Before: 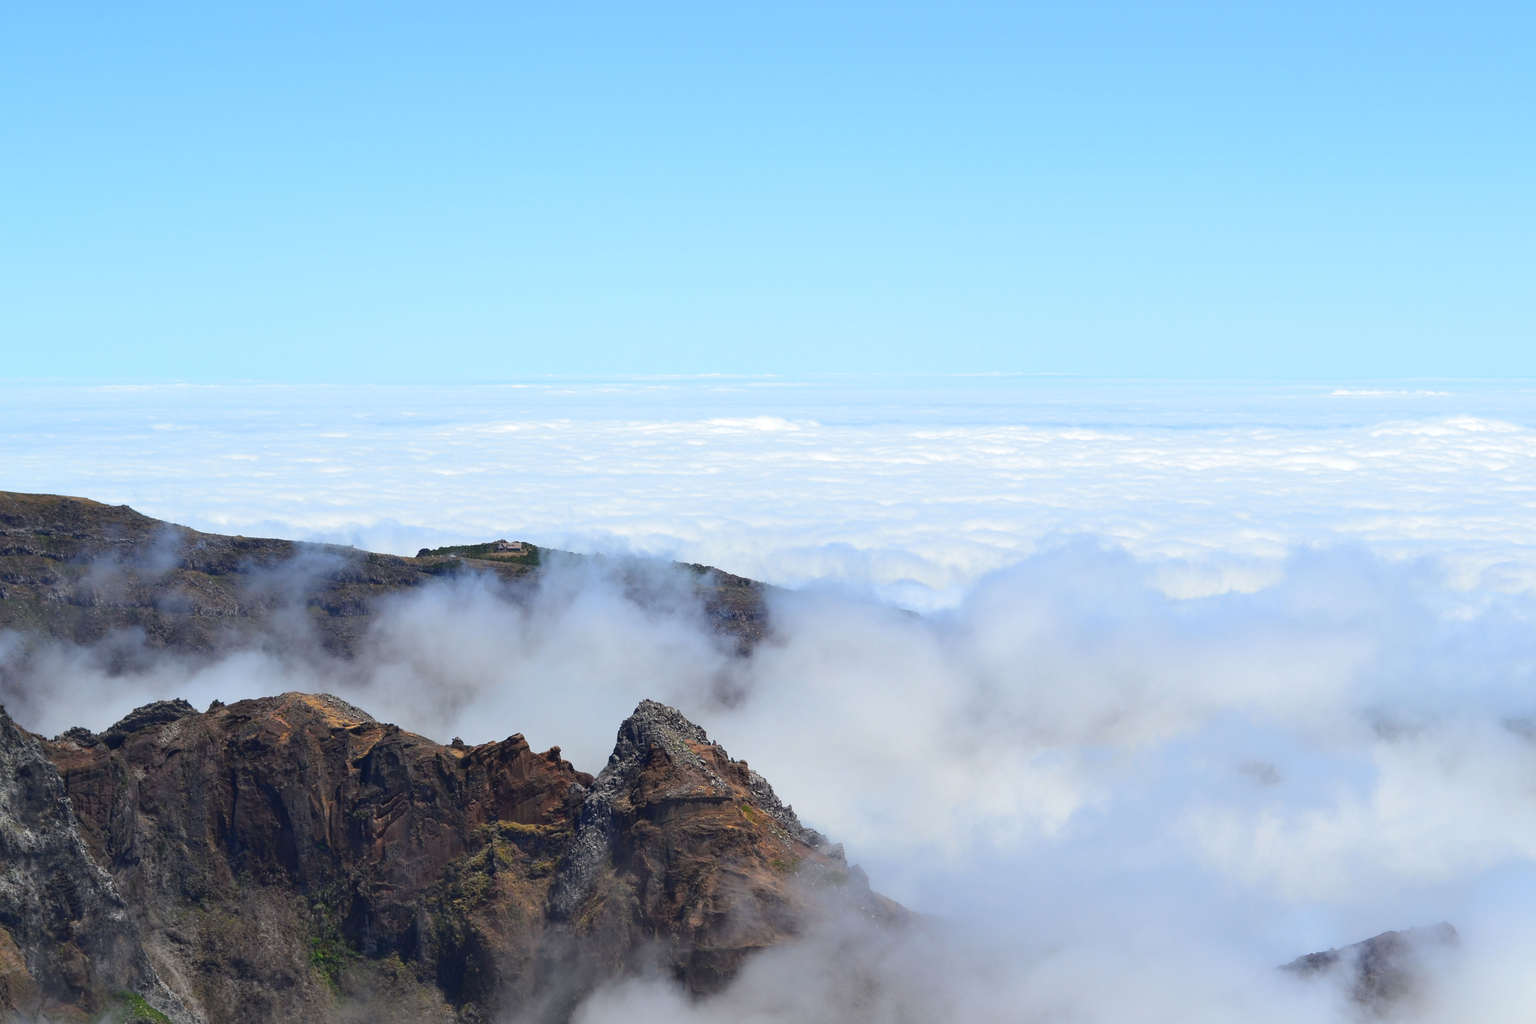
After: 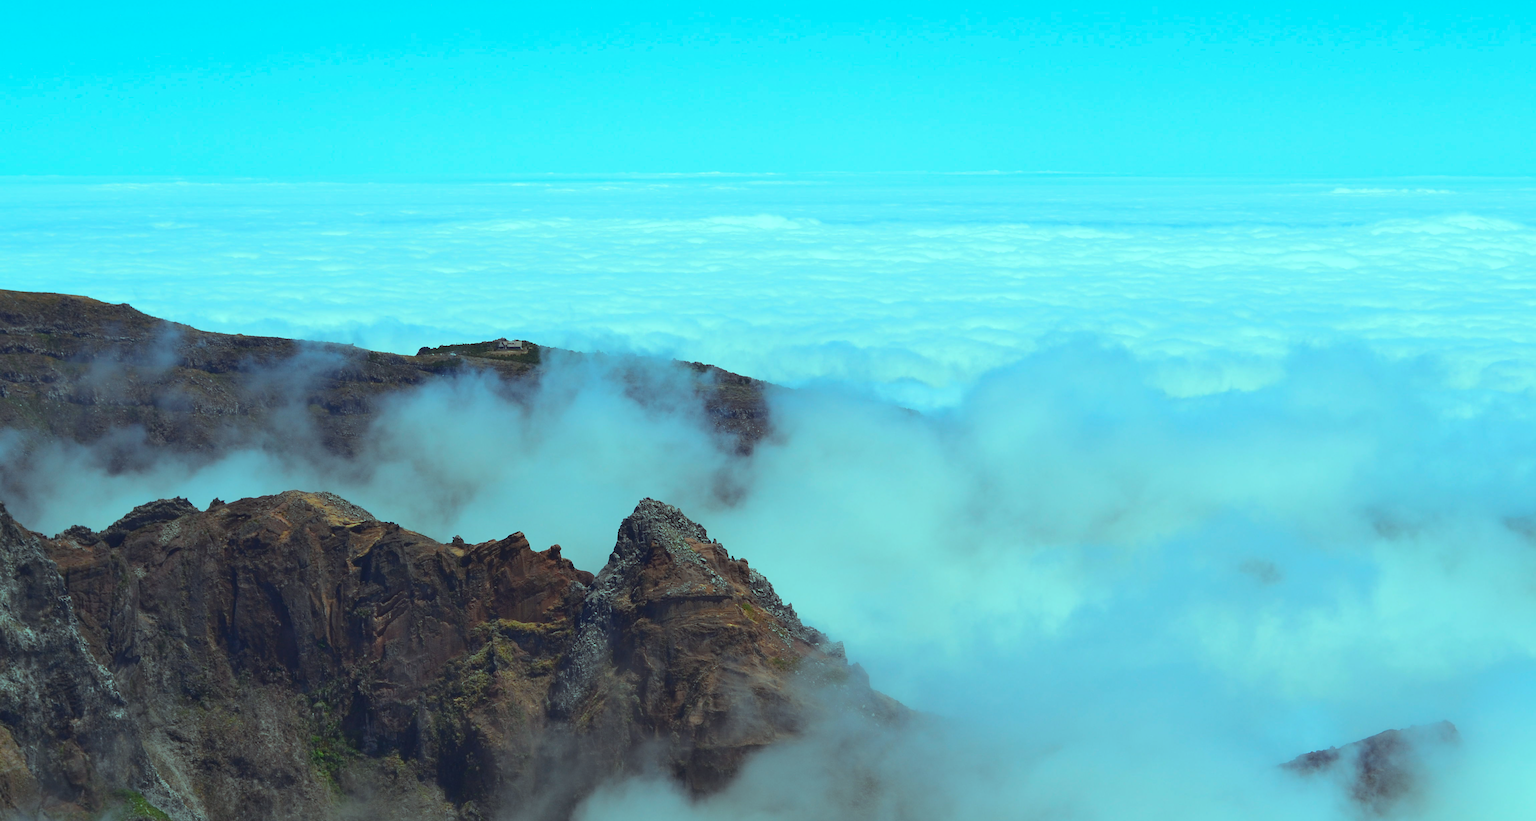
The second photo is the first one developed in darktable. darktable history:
color balance rgb: highlights gain › chroma 7.424%, highlights gain › hue 183.28°, global offset › luminance 0.249%, perceptual saturation grading › global saturation 0.554%
crop and rotate: top 19.758%
tone equalizer: -8 EV 0.282 EV, -7 EV 0.438 EV, -6 EV 0.454 EV, -5 EV 0.251 EV, -3 EV -0.255 EV, -2 EV -0.428 EV, -1 EV -0.426 EV, +0 EV -0.222 EV
